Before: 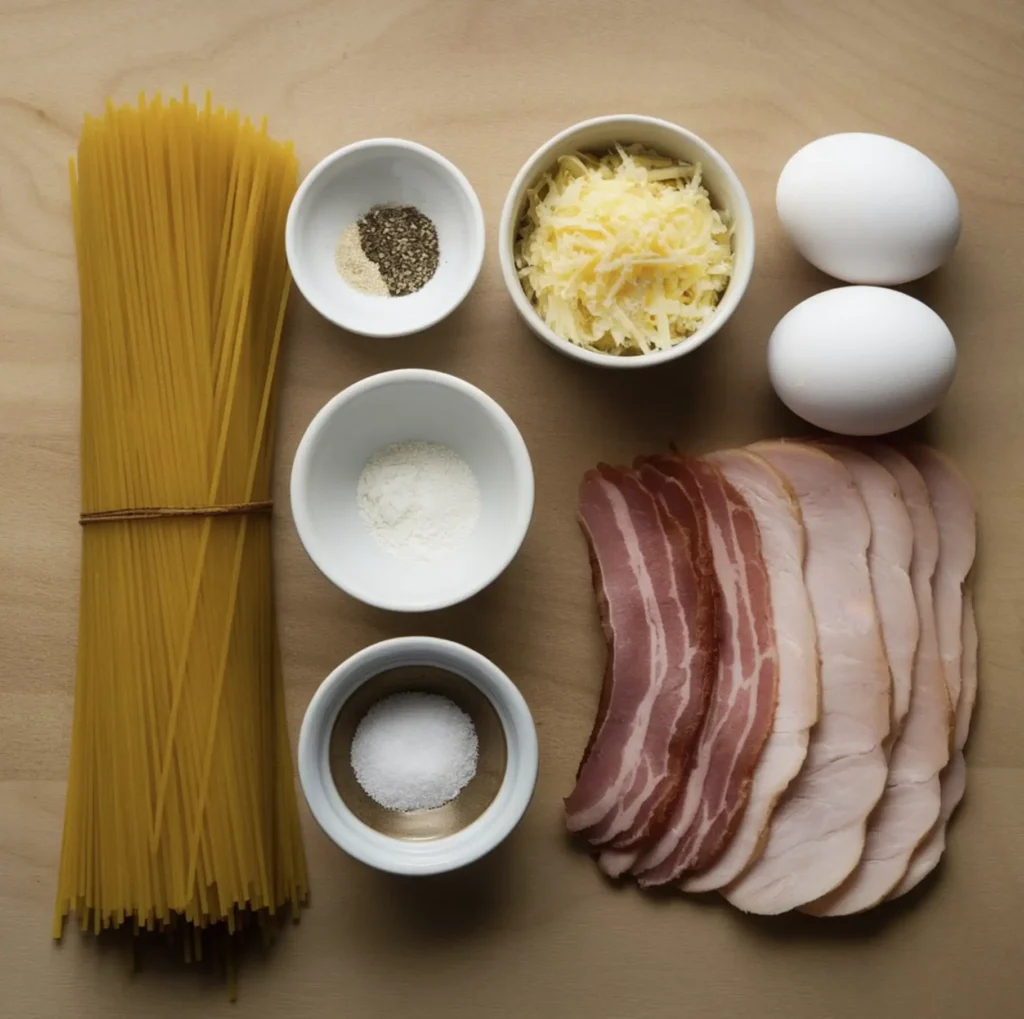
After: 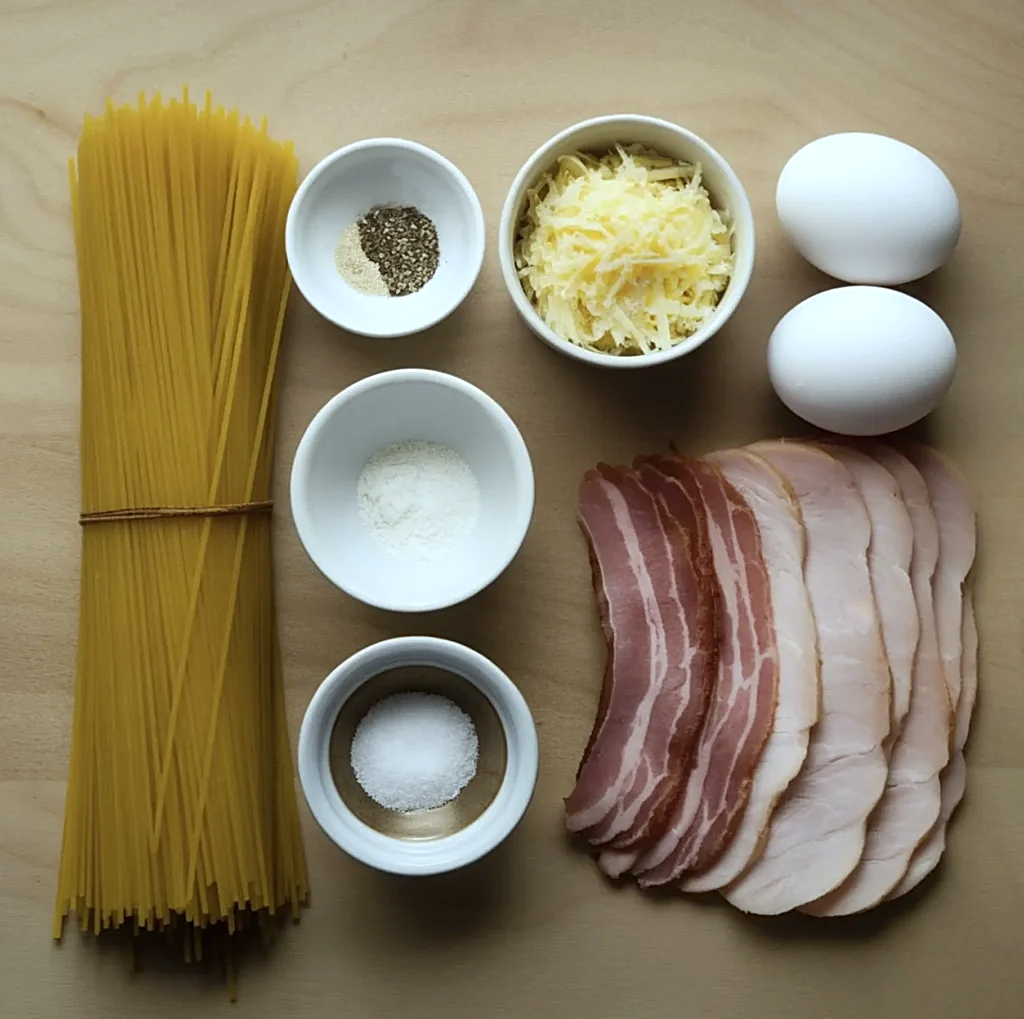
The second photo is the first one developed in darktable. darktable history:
white balance: red 0.925, blue 1.046
sharpen: on, module defaults
exposure: exposure 0.2 EV, compensate highlight preservation false
